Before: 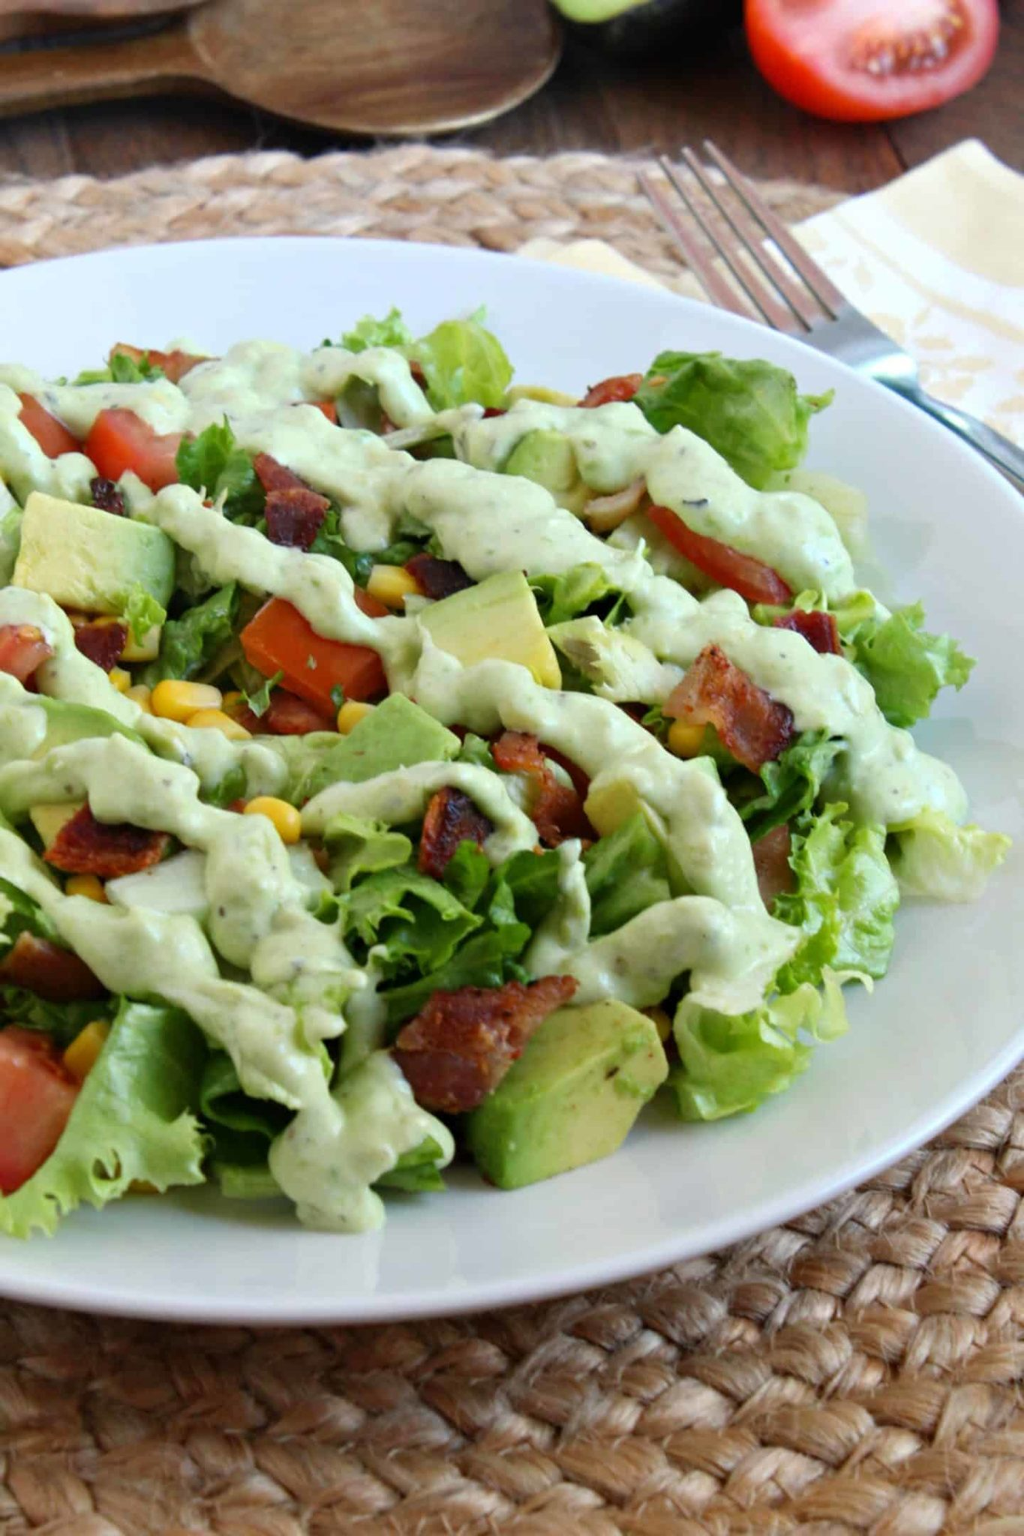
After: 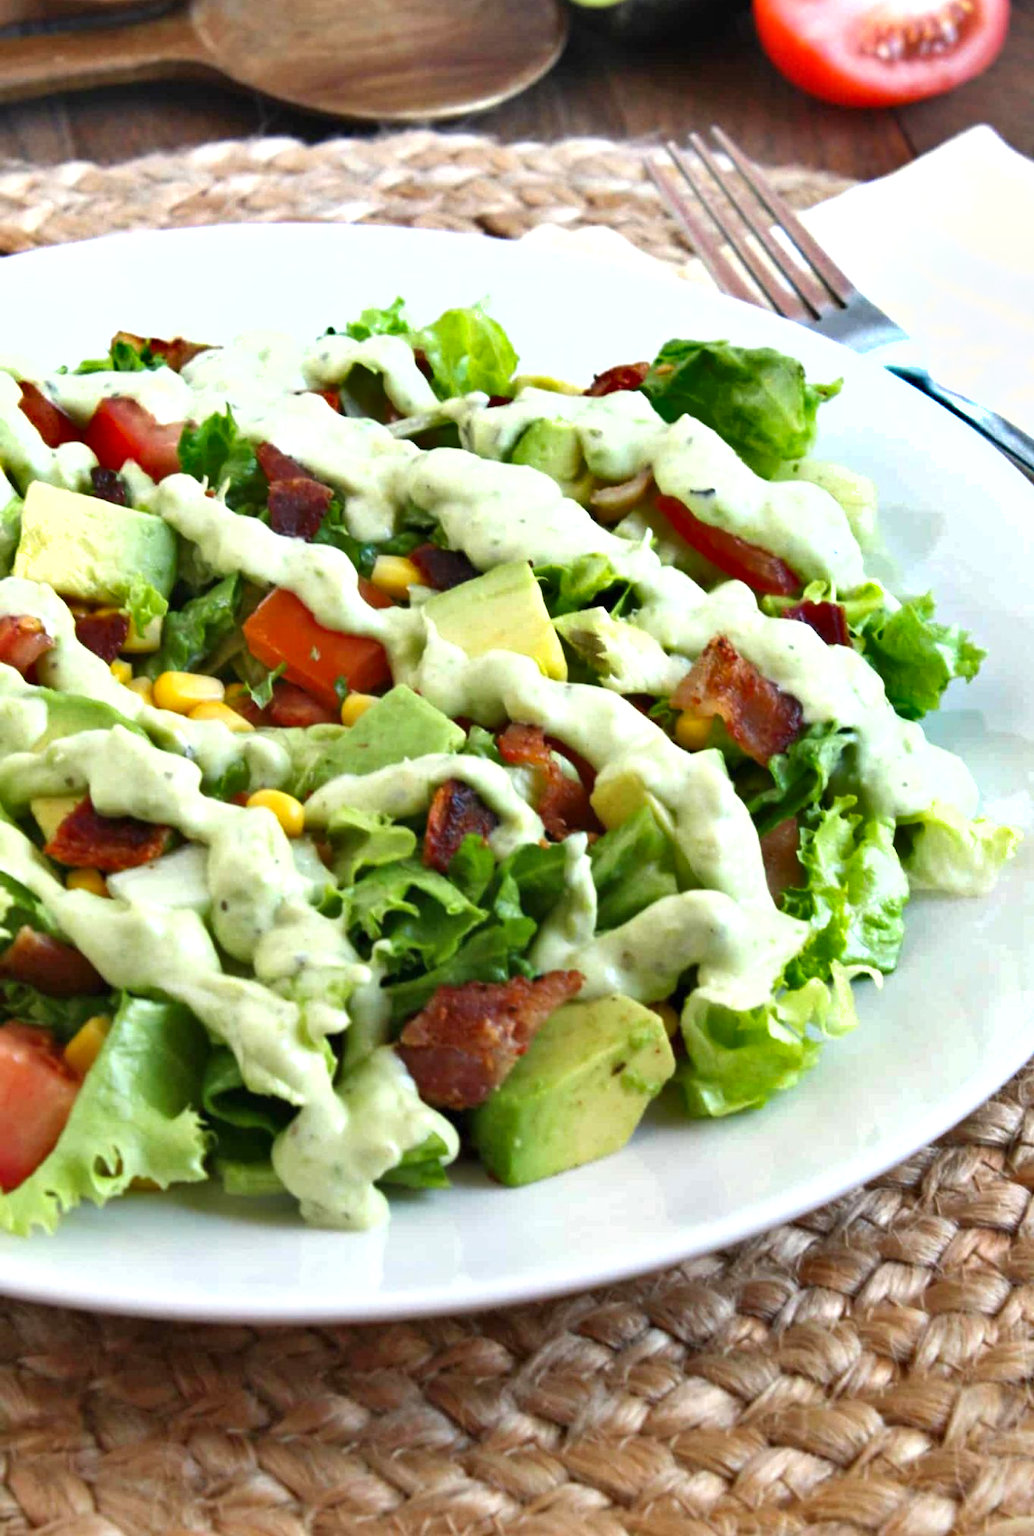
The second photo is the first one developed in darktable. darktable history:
shadows and highlights: shadows 43.71, white point adjustment -1.46, soften with gaussian
exposure: black level correction 0, exposure 0.7 EV, compensate exposure bias true, compensate highlight preservation false
crop: top 1.049%, right 0.001%
